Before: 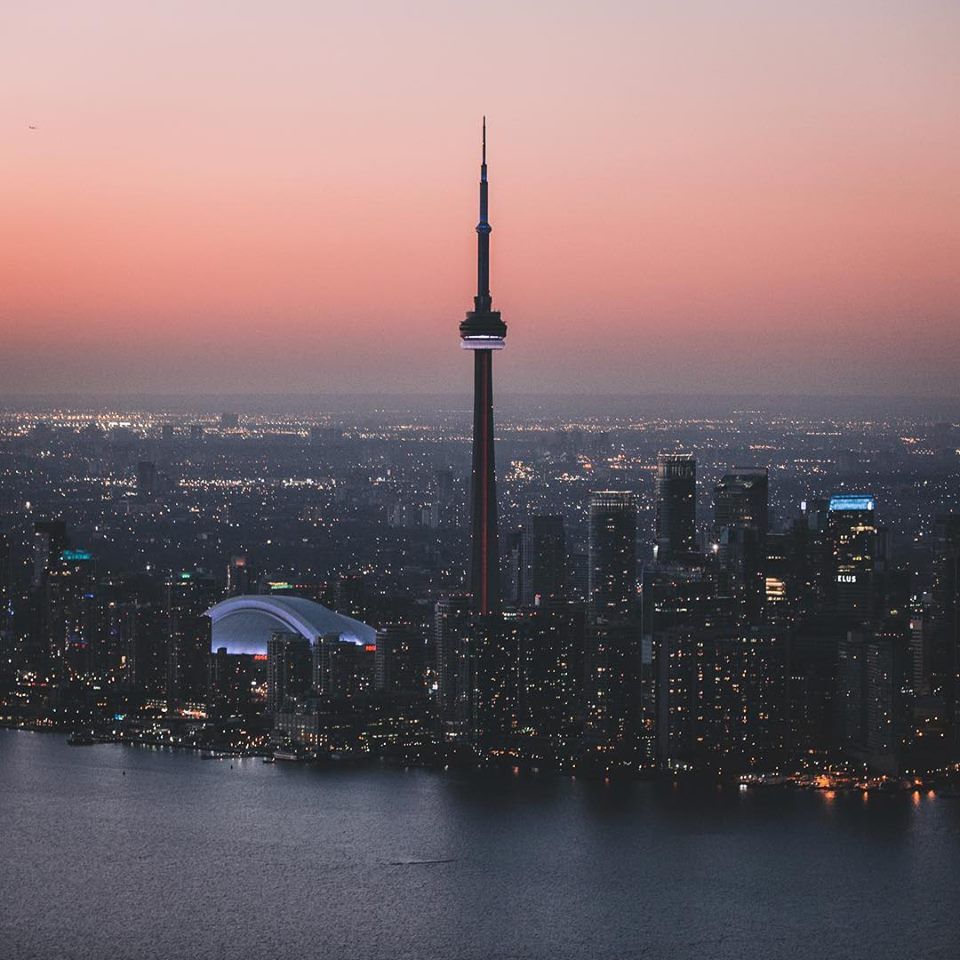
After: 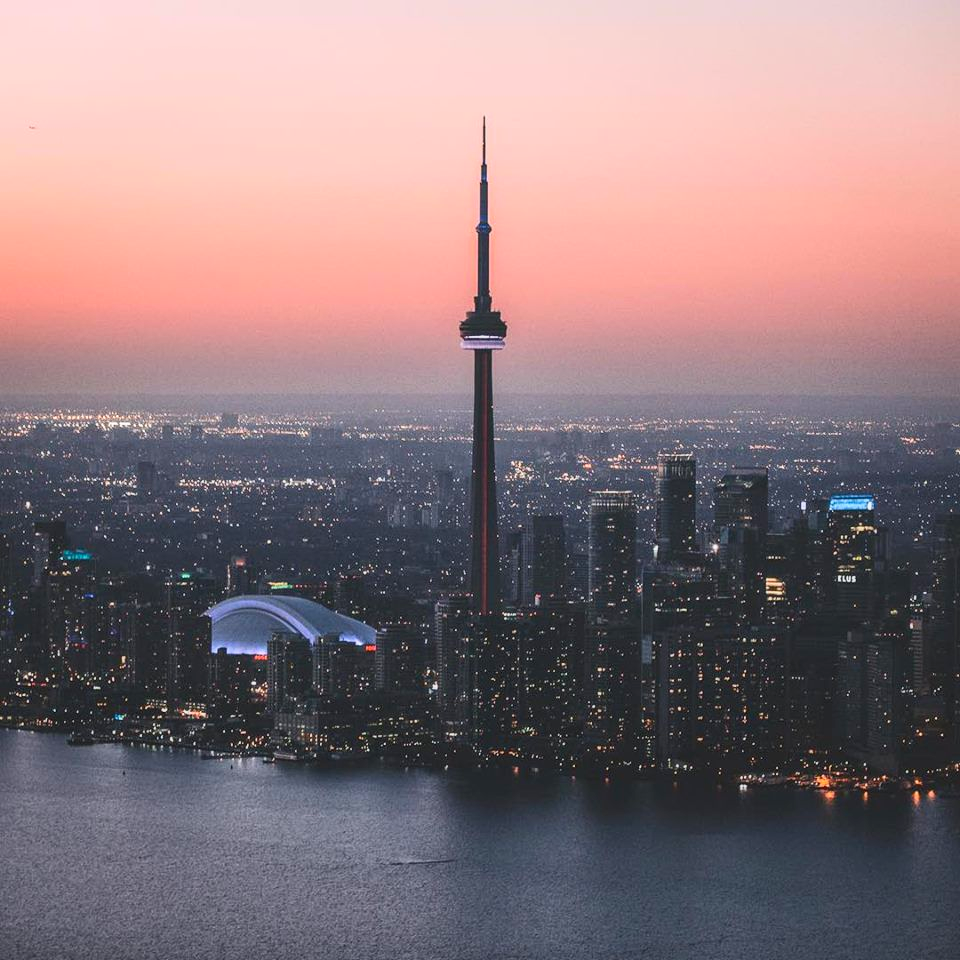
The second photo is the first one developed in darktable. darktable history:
contrast brightness saturation: contrast 0.202, brightness 0.159, saturation 0.225
local contrast: detail 110%
